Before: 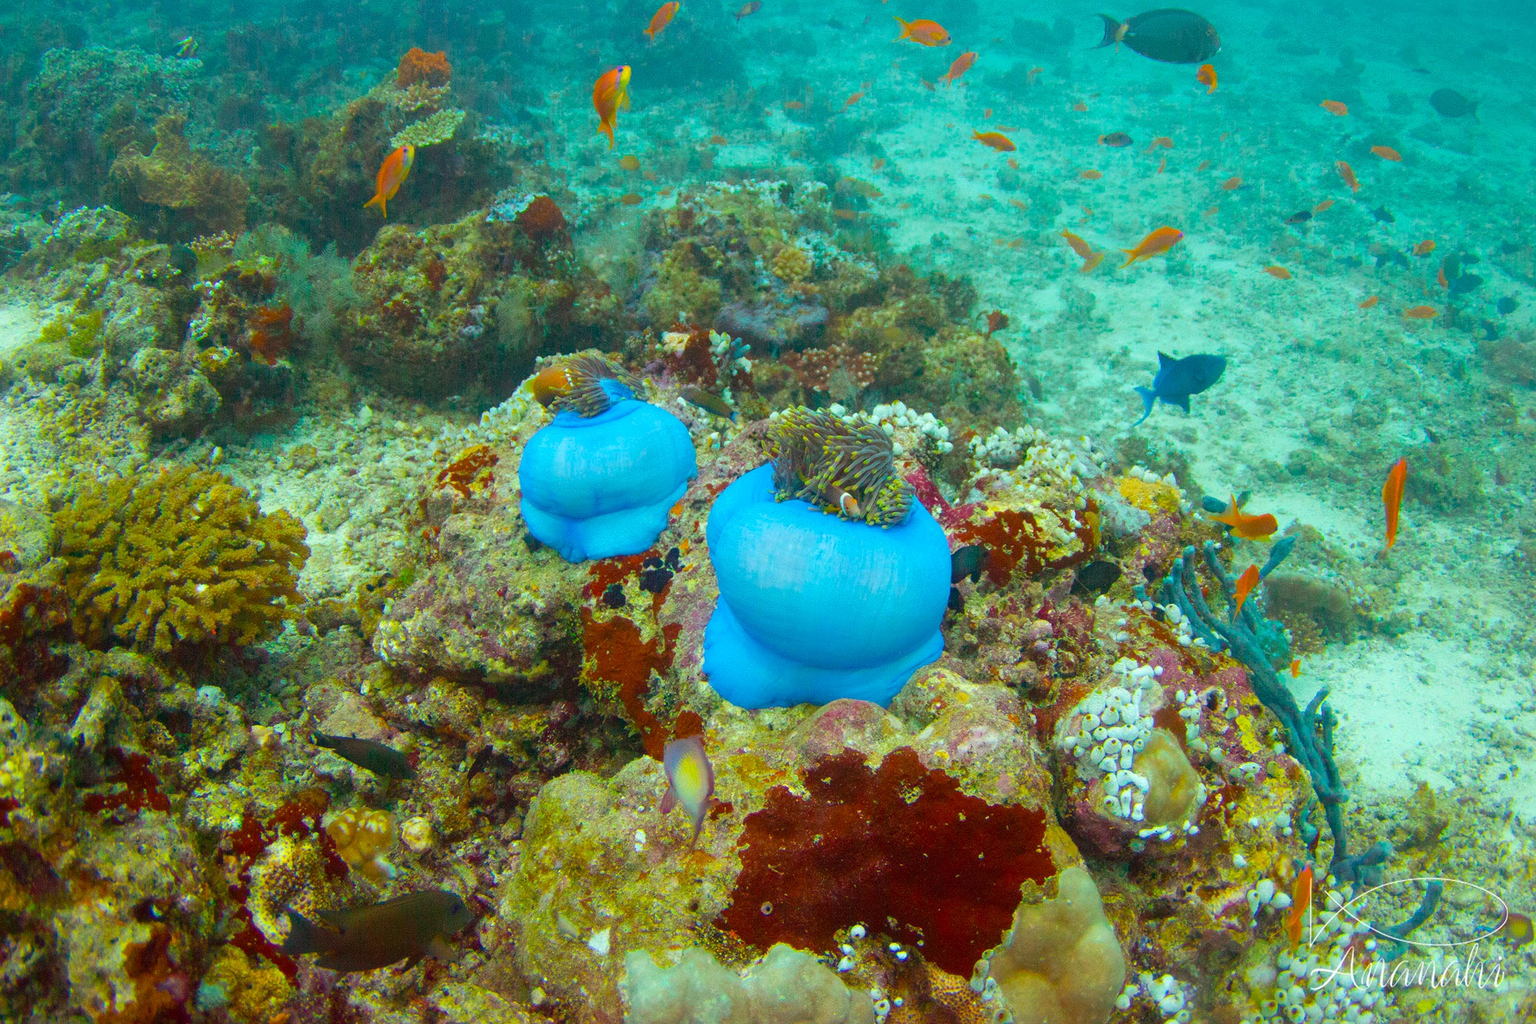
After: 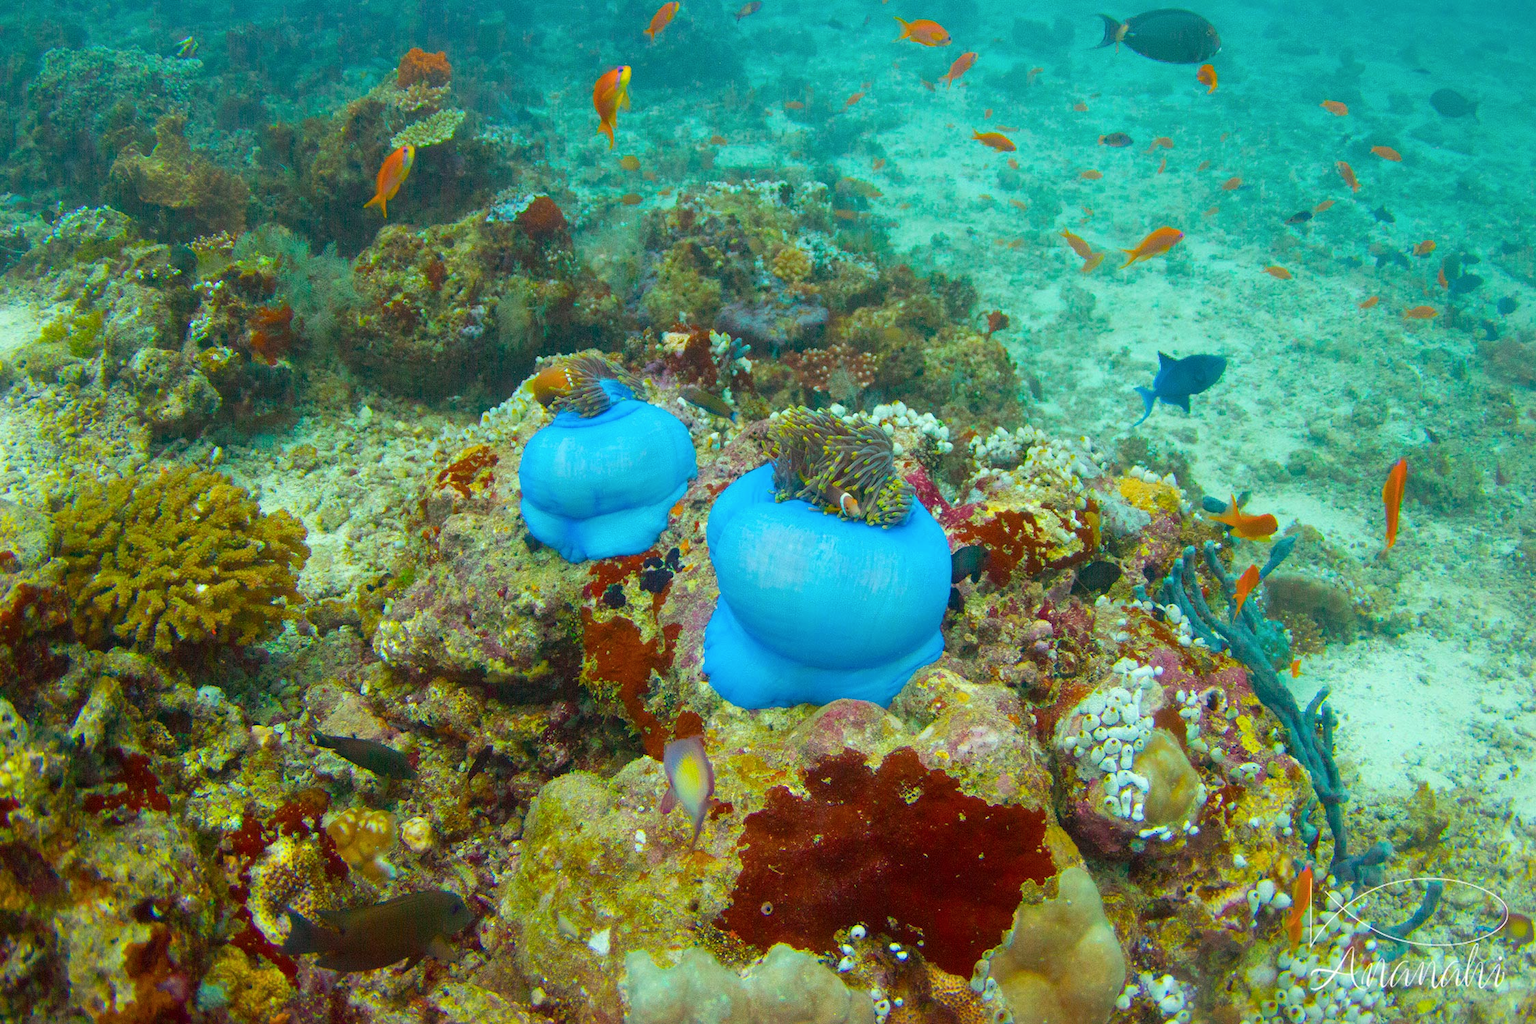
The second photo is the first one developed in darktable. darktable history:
color balance rgb: highlights gain › chroma 0.571%, highlights gain › hue 55.05°, perceptual saturation grading › global saturation 0.602%
